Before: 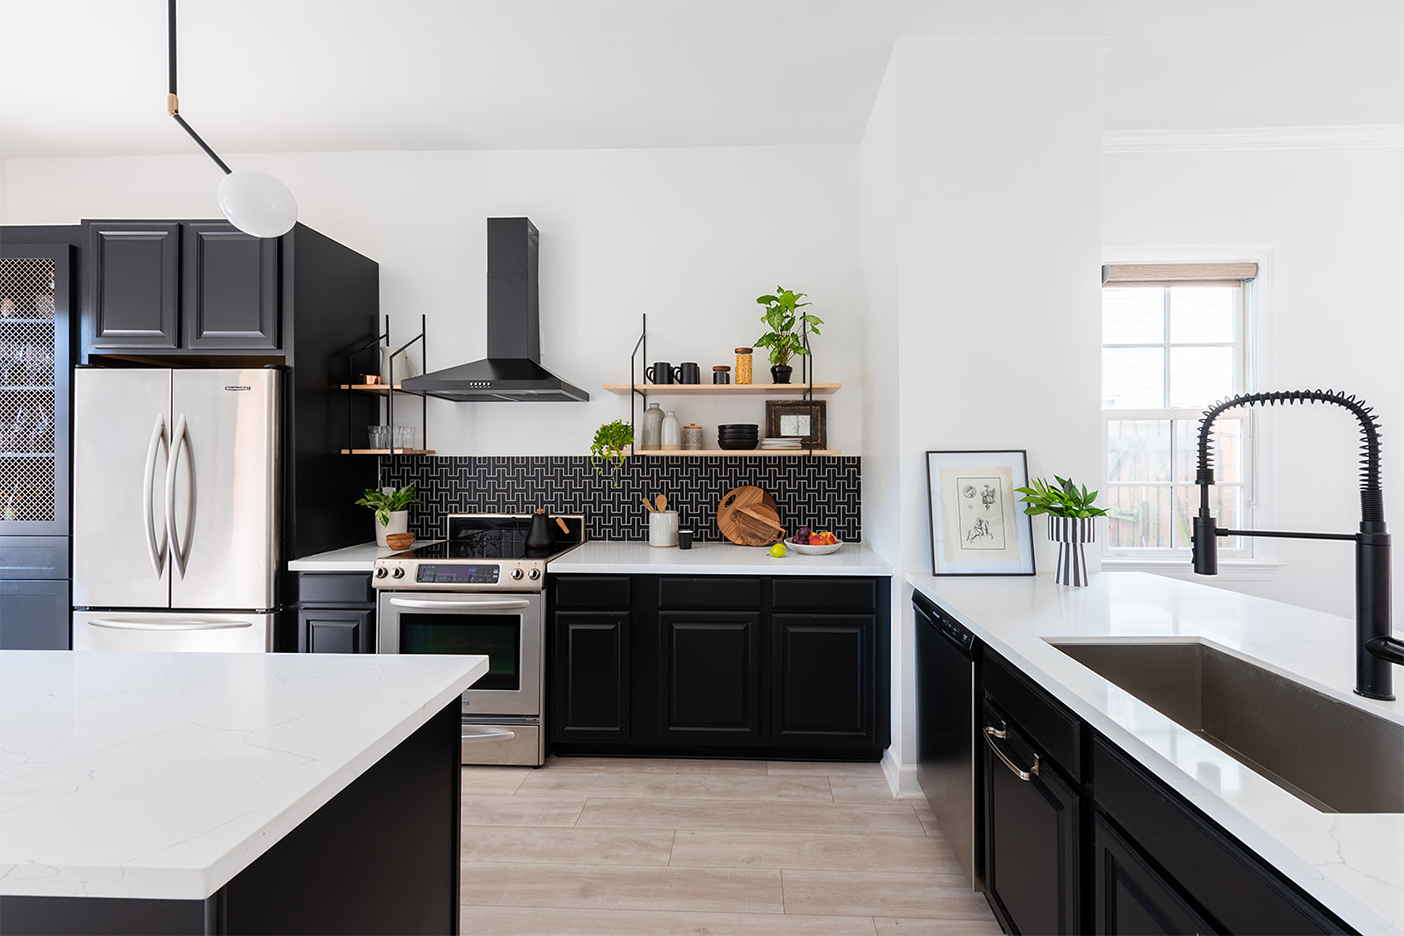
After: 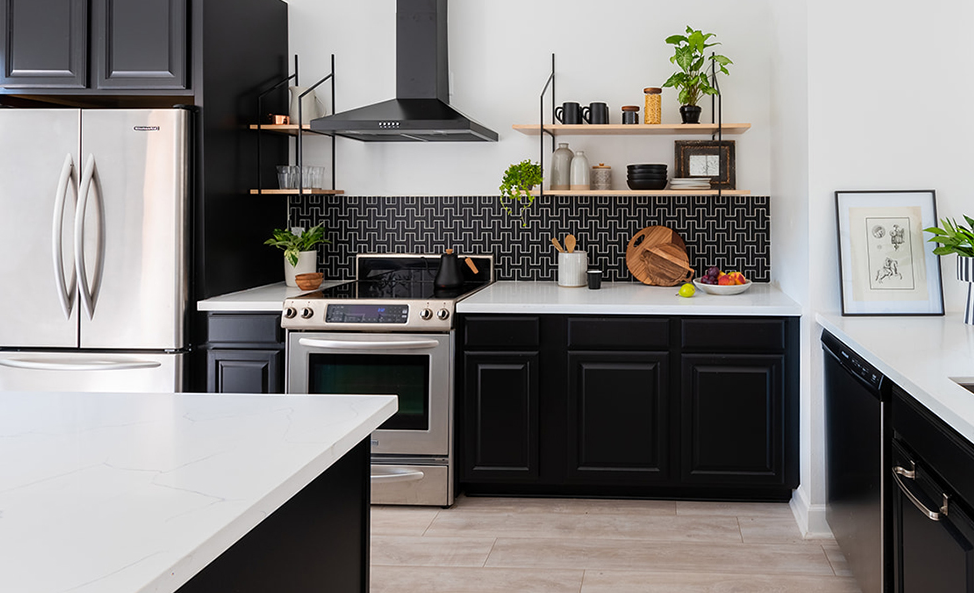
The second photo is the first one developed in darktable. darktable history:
crop: left 6.484%, top 27.779%, right 24.133%, bottom 8.789%
